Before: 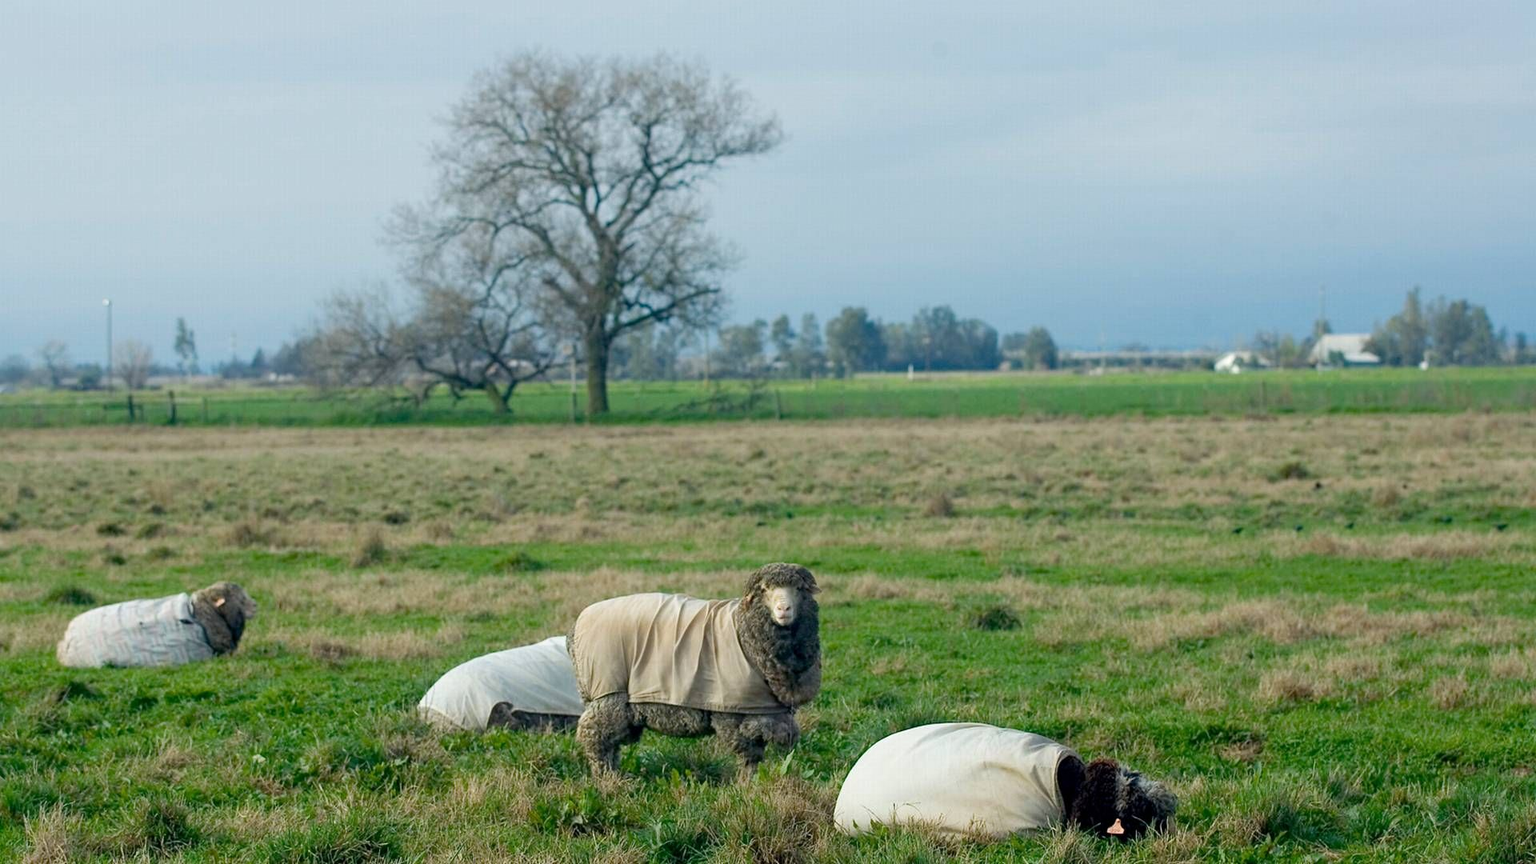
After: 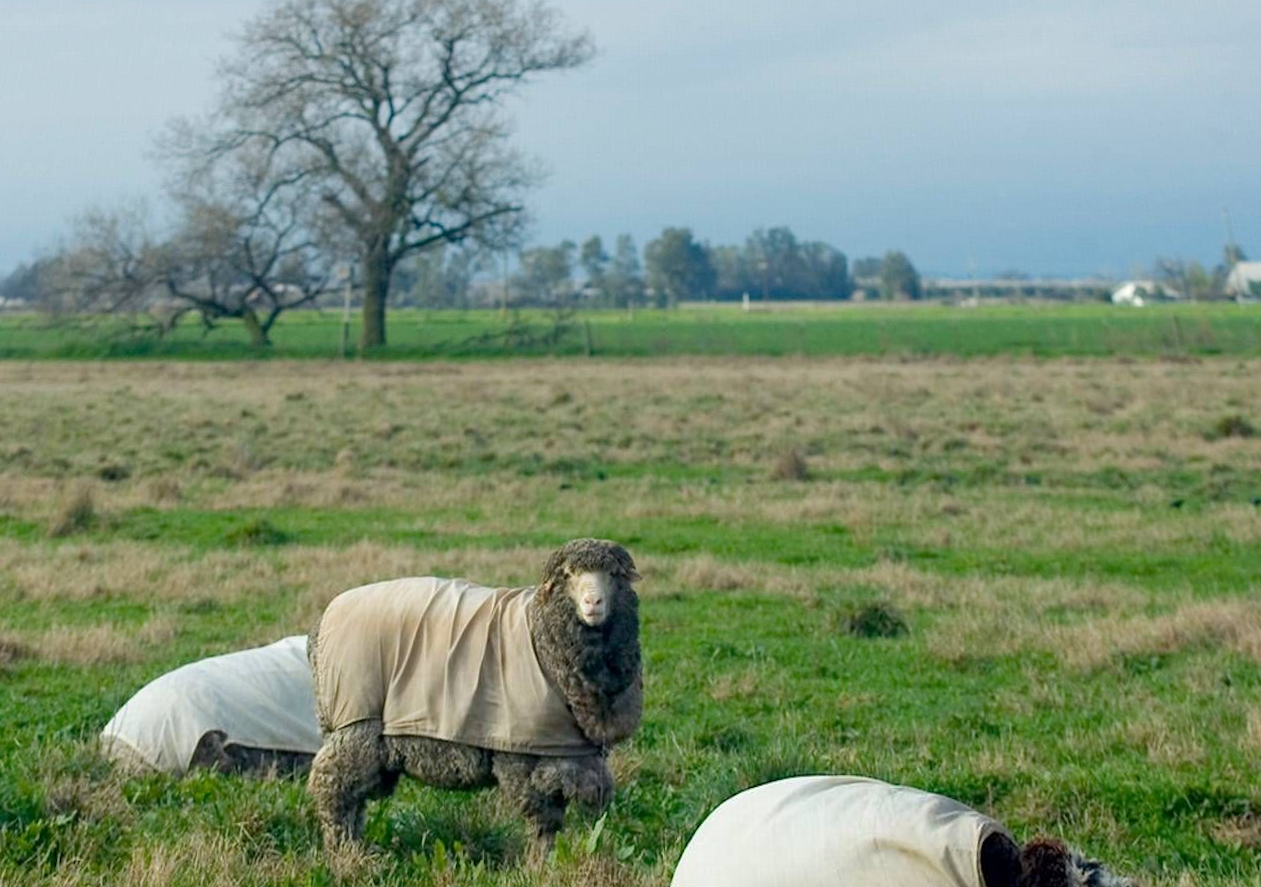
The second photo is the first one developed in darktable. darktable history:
crop: left 11.225%, top 5.381%, right 9.565%, bottom 10.314%
exposure: compensate highlight preservation false
rotate and perspective: rotation 0.72°, lens shift (vertical) -0.352, lens shift (horizontal) -0.051, crop left 0.152, crop right 0.859, crop top 0.019, crop bottom 0.964
shadows and highlights: radius 331.84, shadows 53.55, highlights -100, compress 94.63%, highlights color adjustment 73.23%, soften with gaussian
